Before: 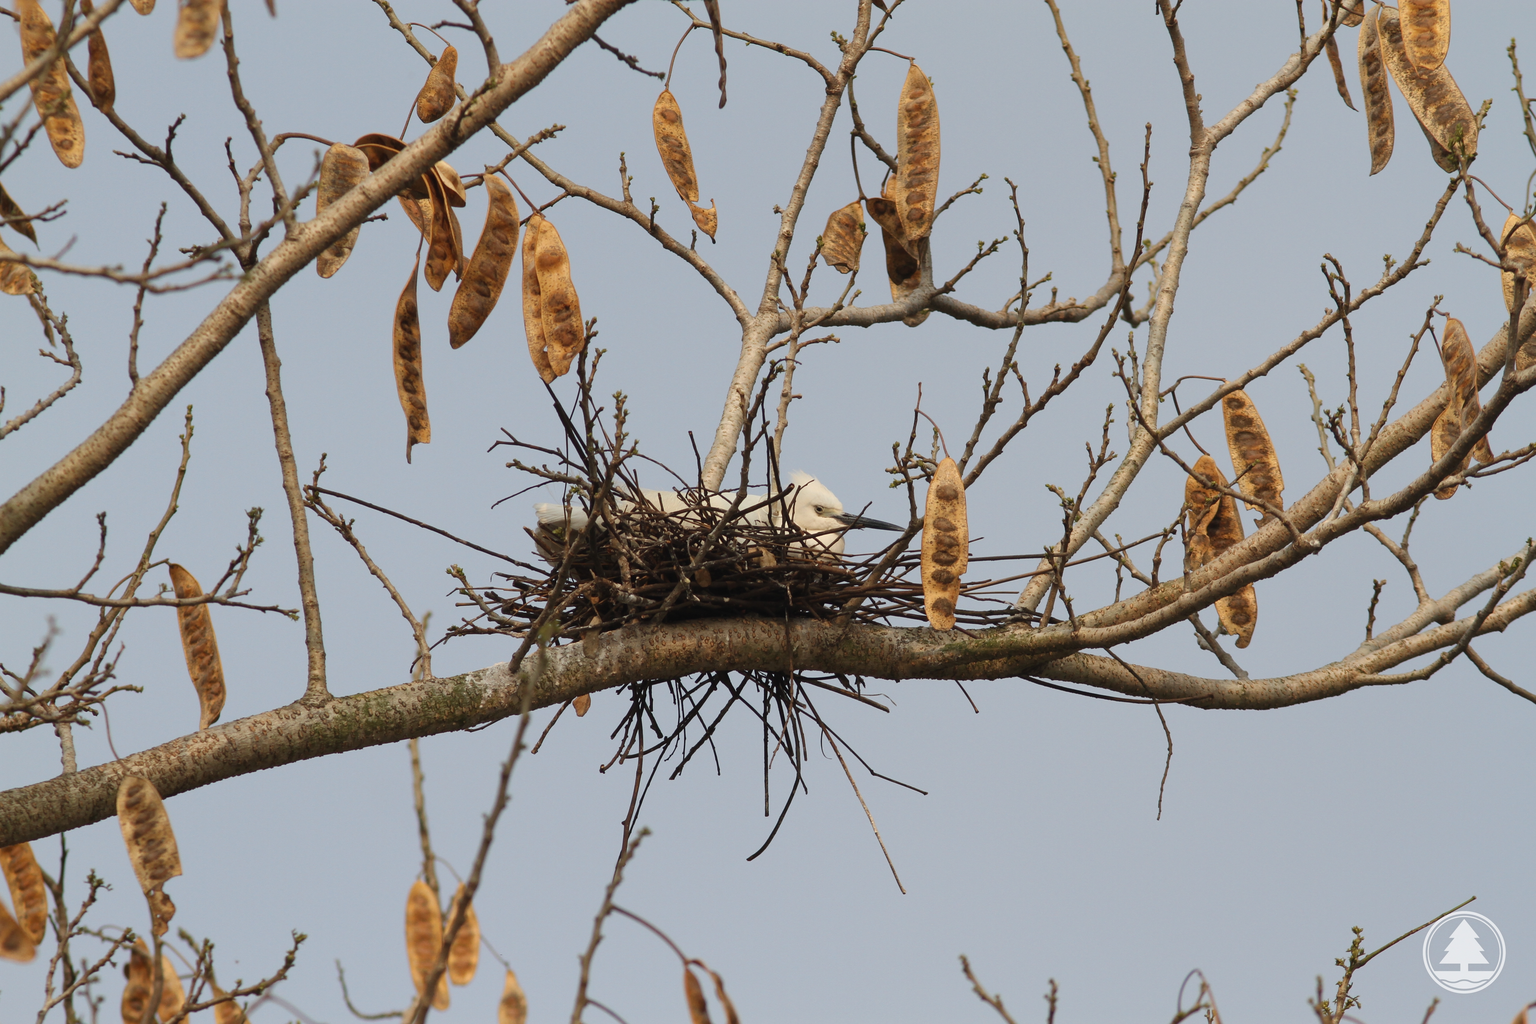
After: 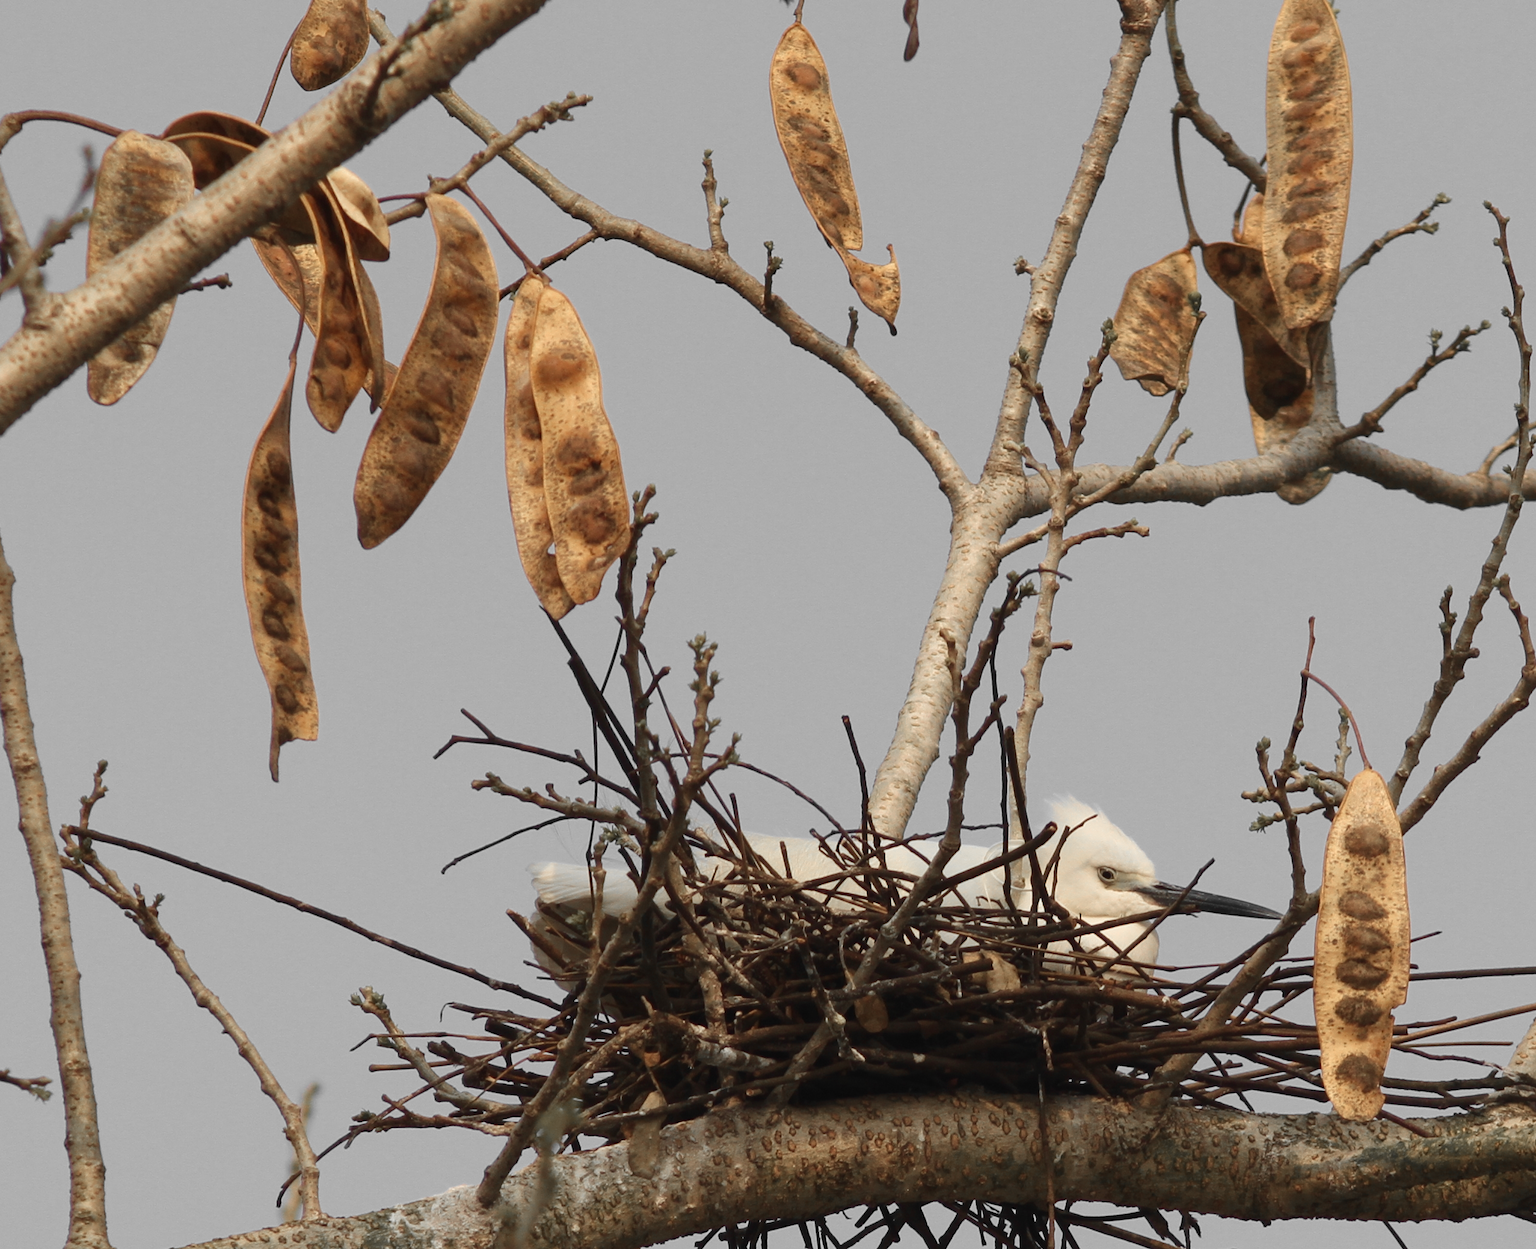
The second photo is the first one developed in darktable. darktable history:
crop: left 17.835%, top 7.675%, right 32.881%, bottom 32.213%
white balance: red 1, blue 1
color zones: curves: ch0 [(0, 0.447) (0.184, 0.543) (0.323, 0.476) (0.429, 0.445) (0.571, 0.443) (0.714, 0.451) (0.857, 0.452) (1, 0.447)]; ch1 [(0, 0.464) (0.176, 0.46) (0.287, 0.177) (0.429, 0.002) (0.571, 0) (0.714, 0) (0.857, 0) (1, 0.464)], mix 20%
velvia: on, module defaults
